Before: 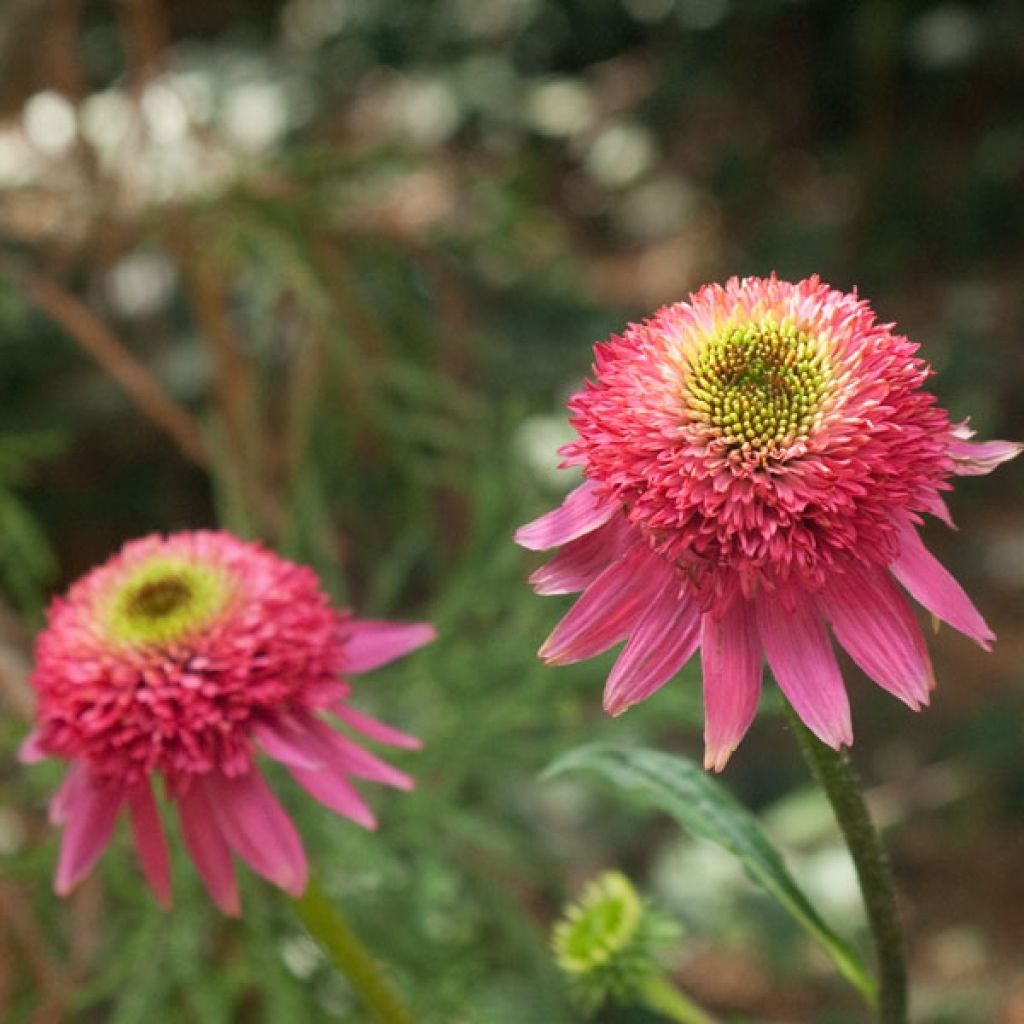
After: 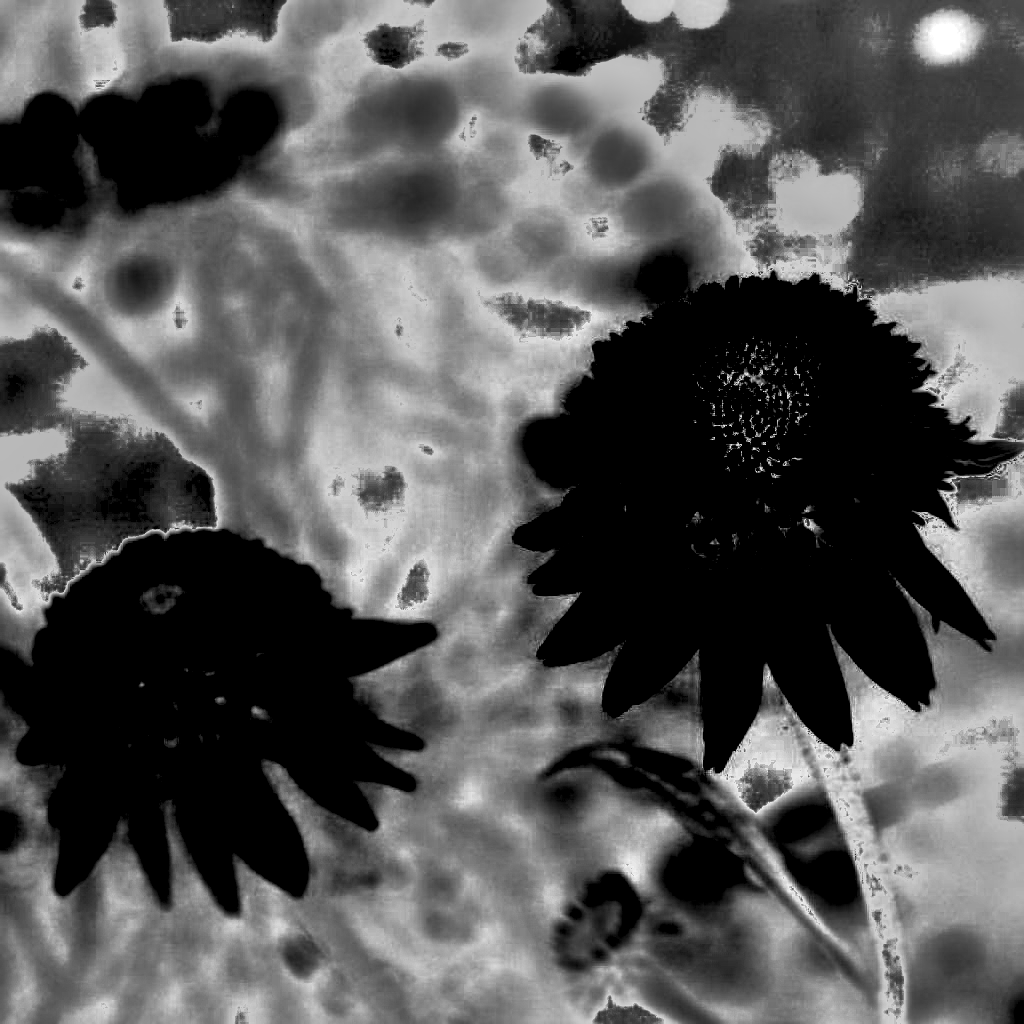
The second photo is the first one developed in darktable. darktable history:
shadows and highlights: shadows 49, highlights -41, soften with gaussian
monochrome: a 0, b 0, size 0.5, highlights 0.57
exposure: black level correction 0, exposure 2.327 EV, compensate exposure bias true, compensate highlight preservation false
sharpen: on, module defaults
white balance: red 4.26, blue 1.802
